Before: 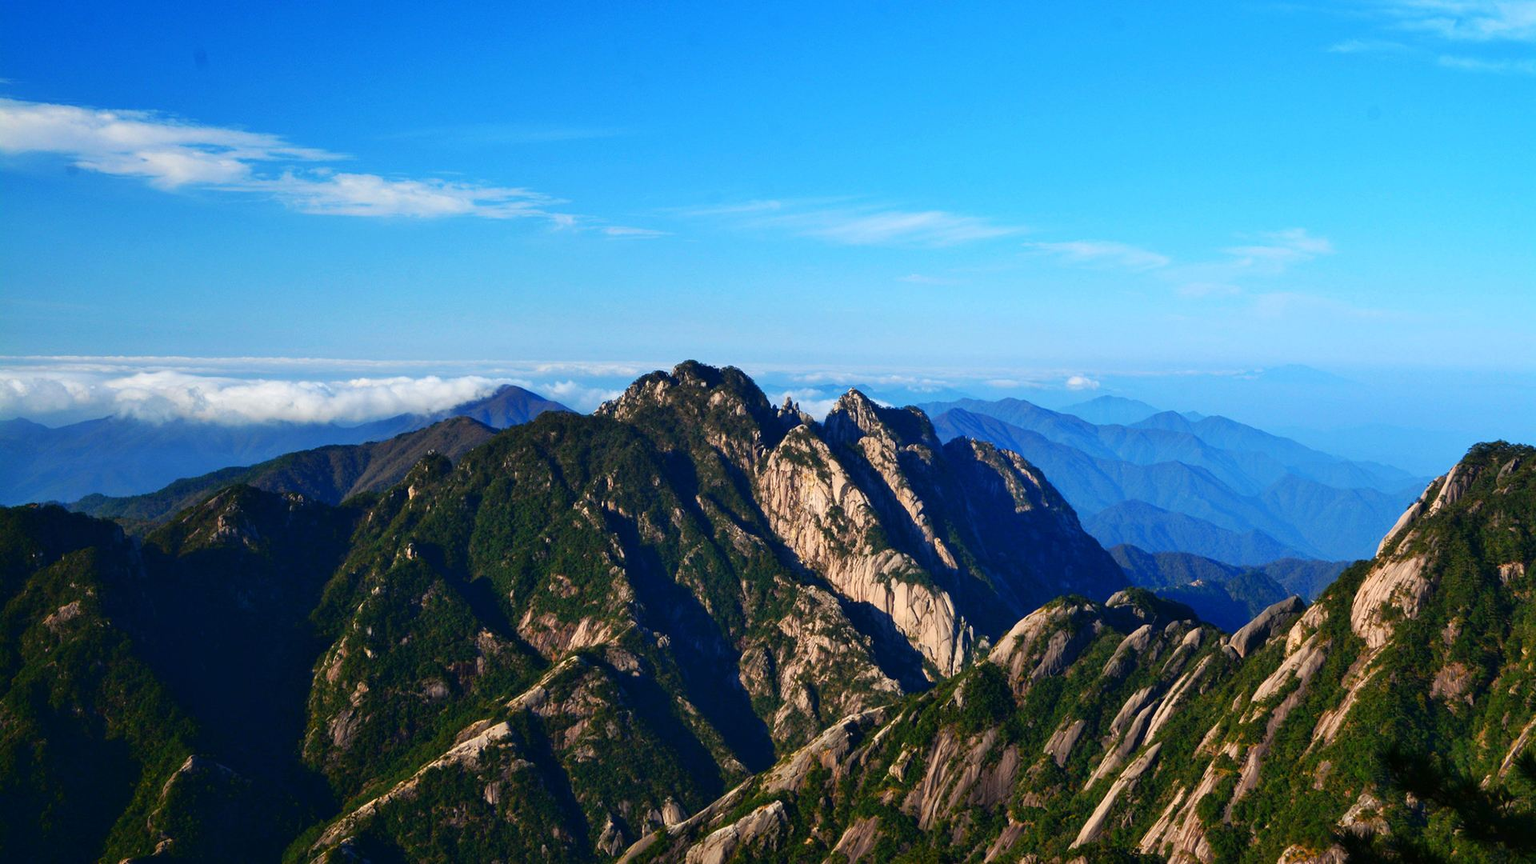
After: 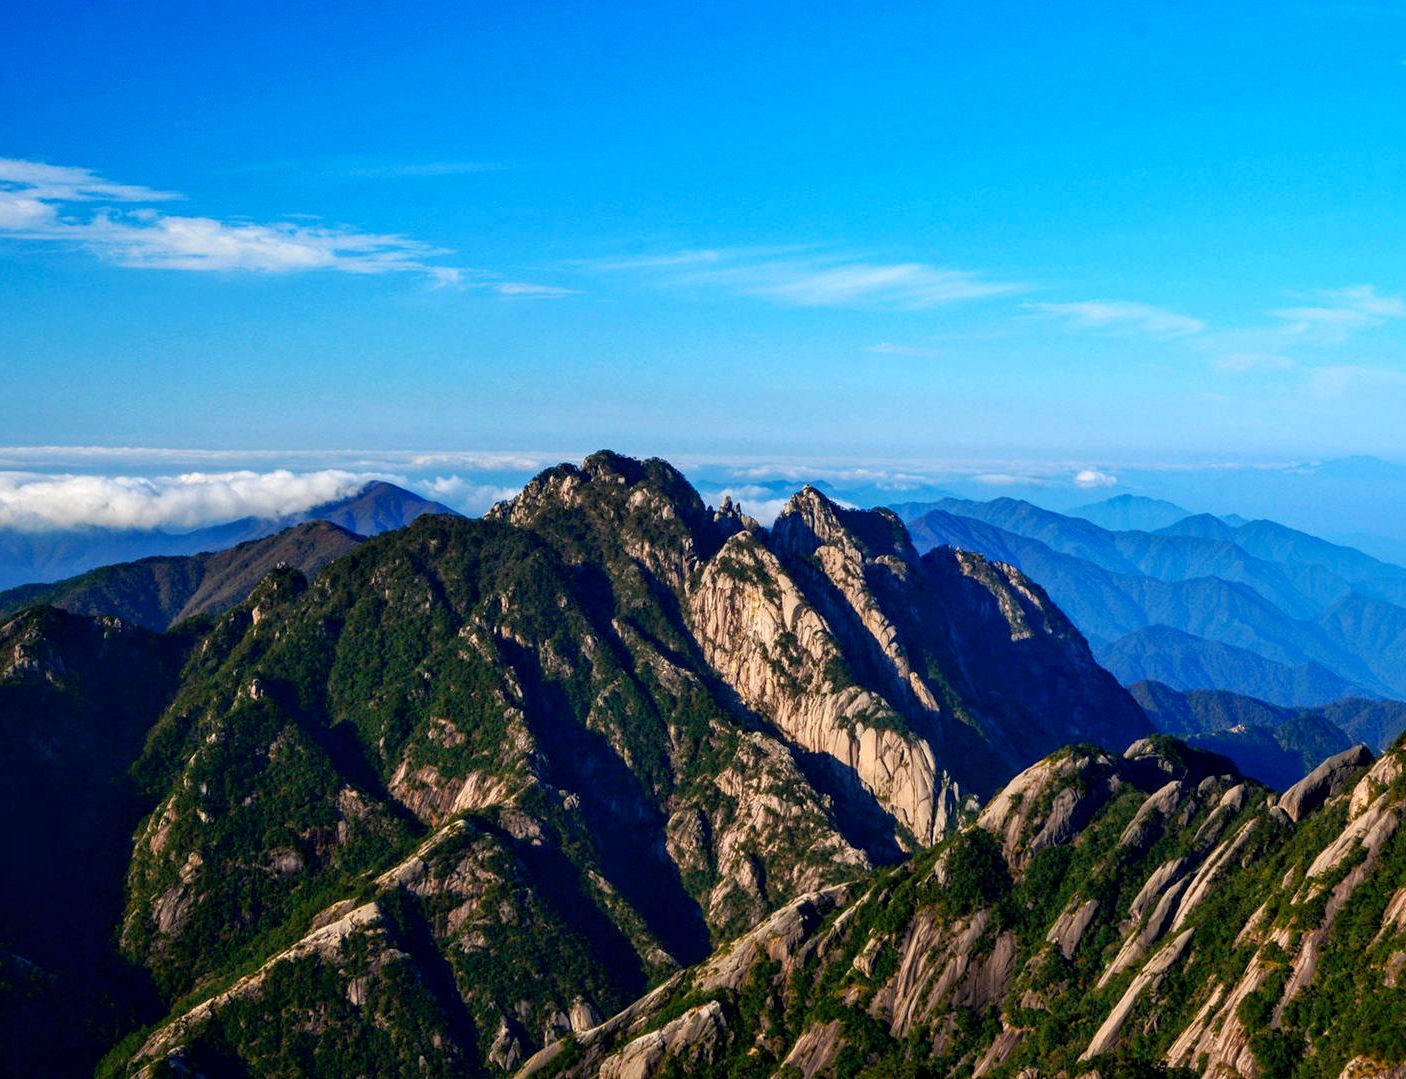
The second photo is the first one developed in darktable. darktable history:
exposure: black level correction 0.004, exposure 0.014 EV, compensate highlight preservation false
haze removal: compatibility mode true, adaptive false
local contrast: on, module defaults
crop: left 13.443%, right 13.31%
